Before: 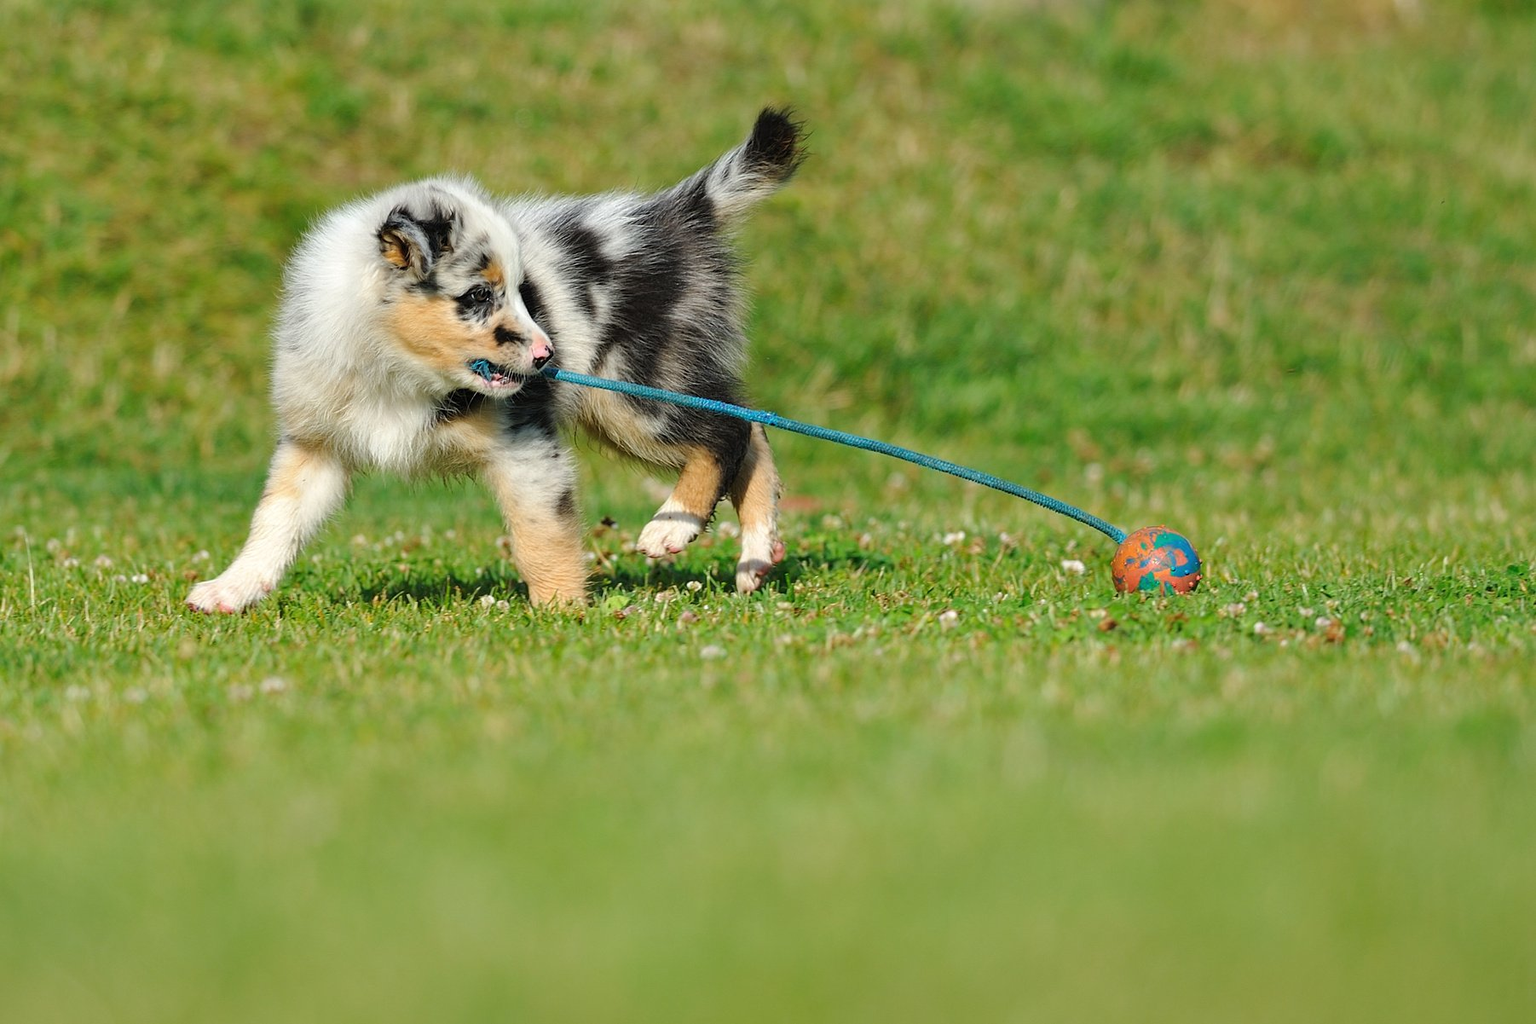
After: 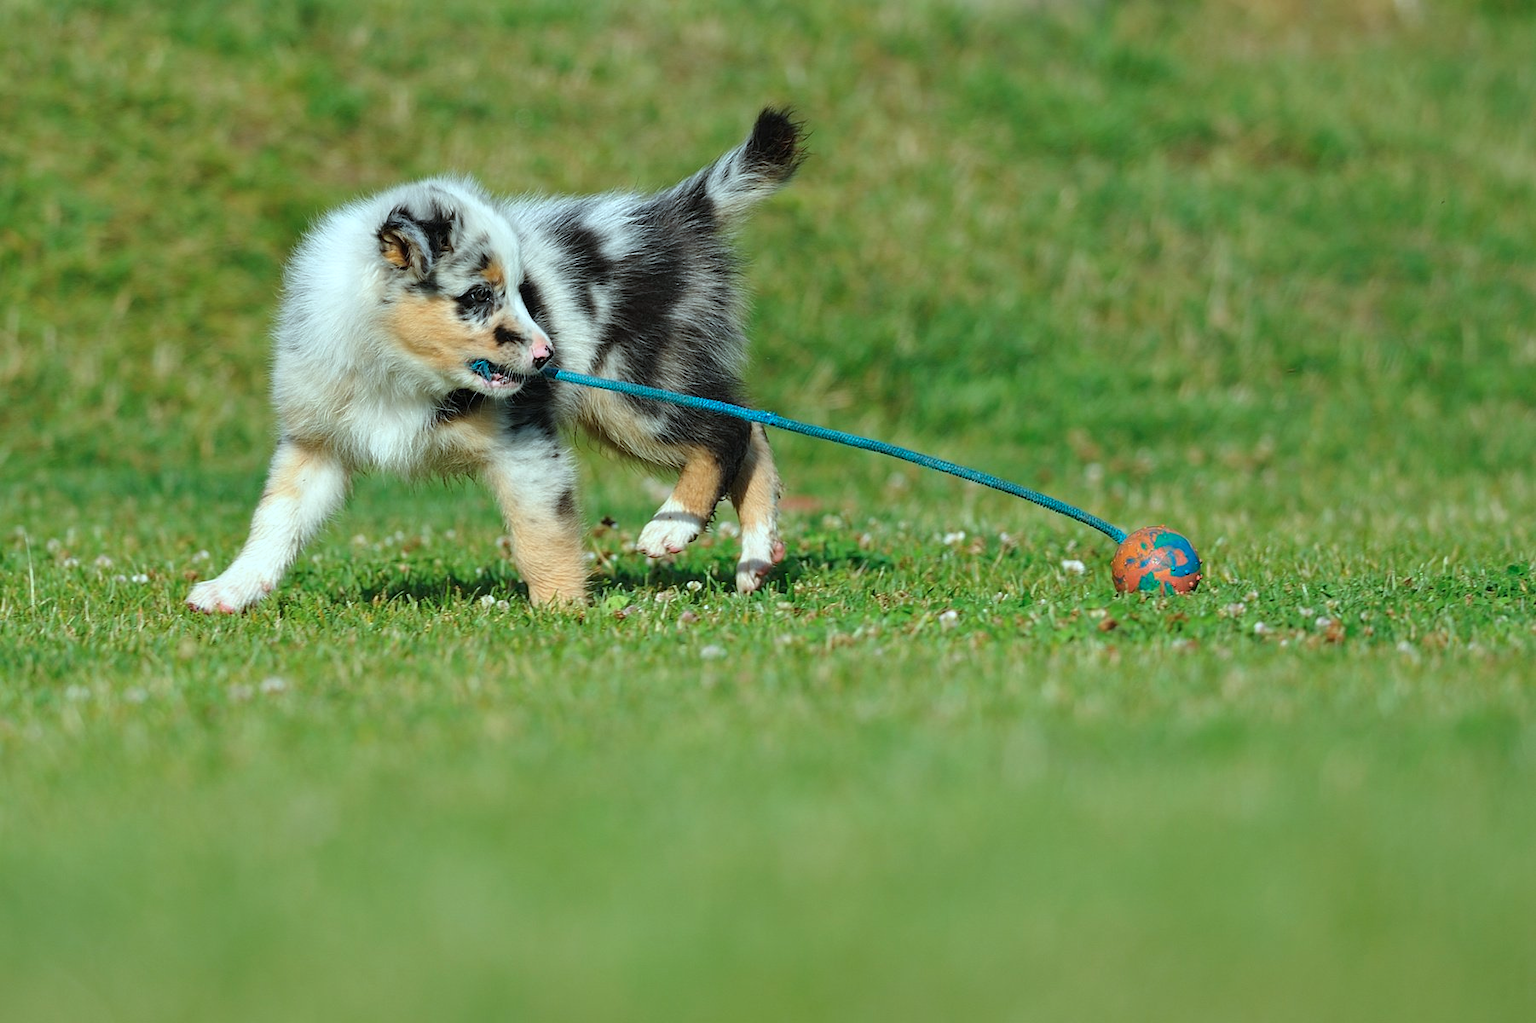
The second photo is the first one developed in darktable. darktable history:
color correction: highlights a* -10.04, highlights b* -10.35
base curve: curves: ch0 [(0, 0) (0.303, 0.277) (1, 1)], preserve colors none
